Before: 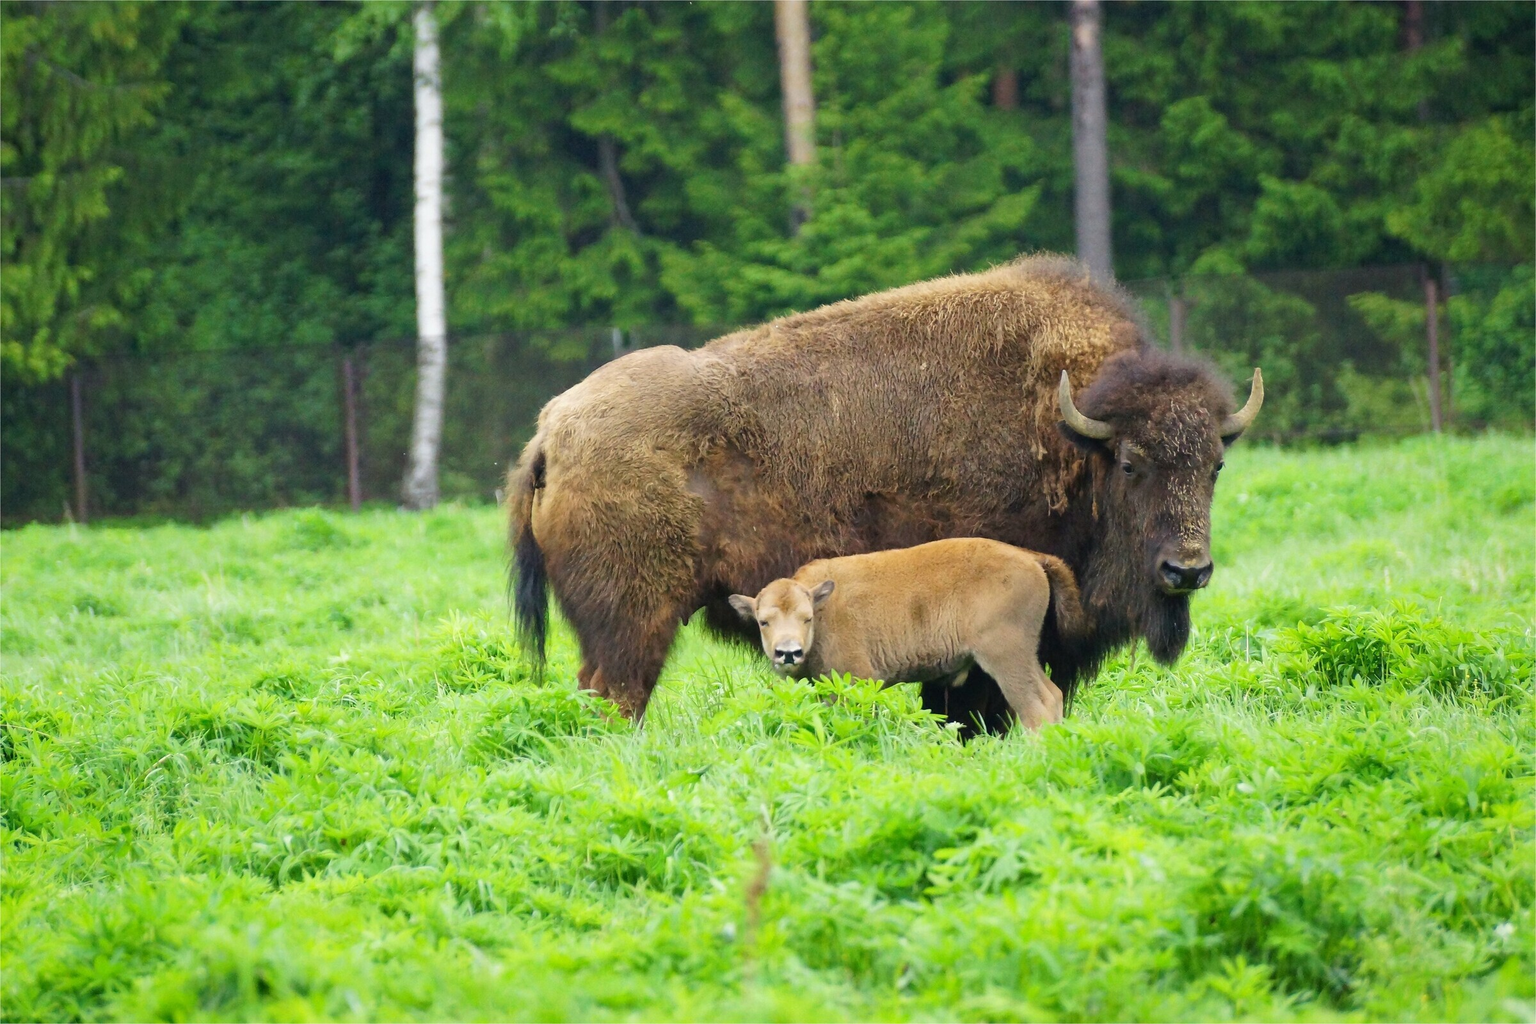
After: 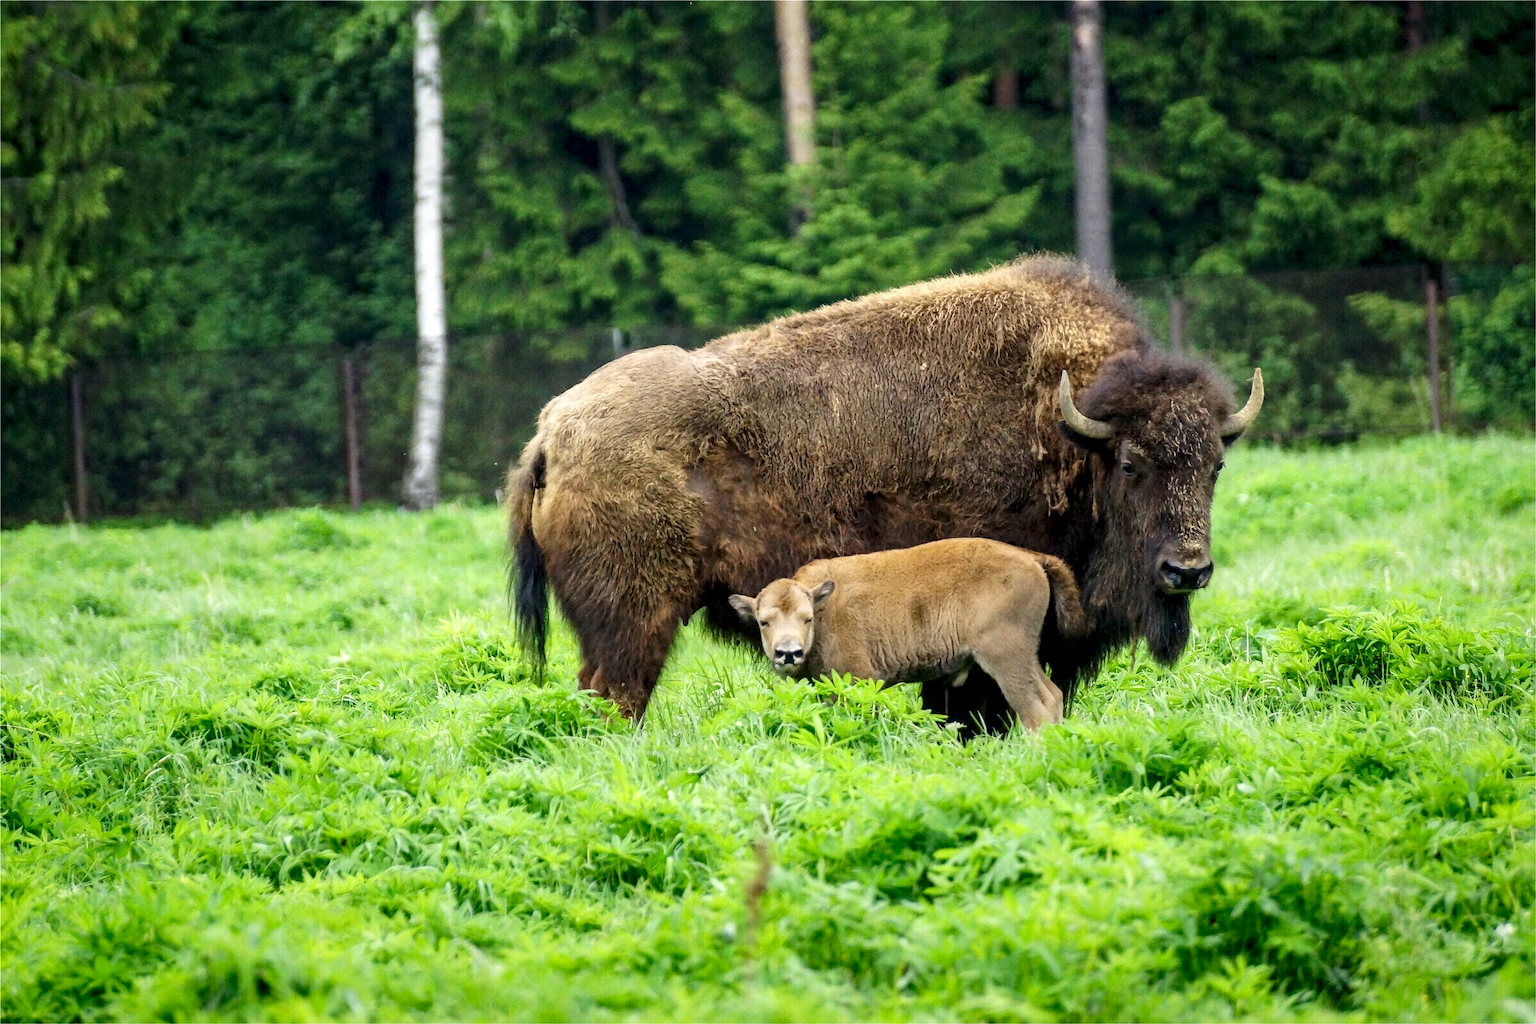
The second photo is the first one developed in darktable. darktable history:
contrast brightness saturation: contrast 0.031, brightness -0.036
exposure: exposure -0.064 EV, compensate highlight preservation false
local contrast: highlights 60%, shadows 61%, detail 160%
